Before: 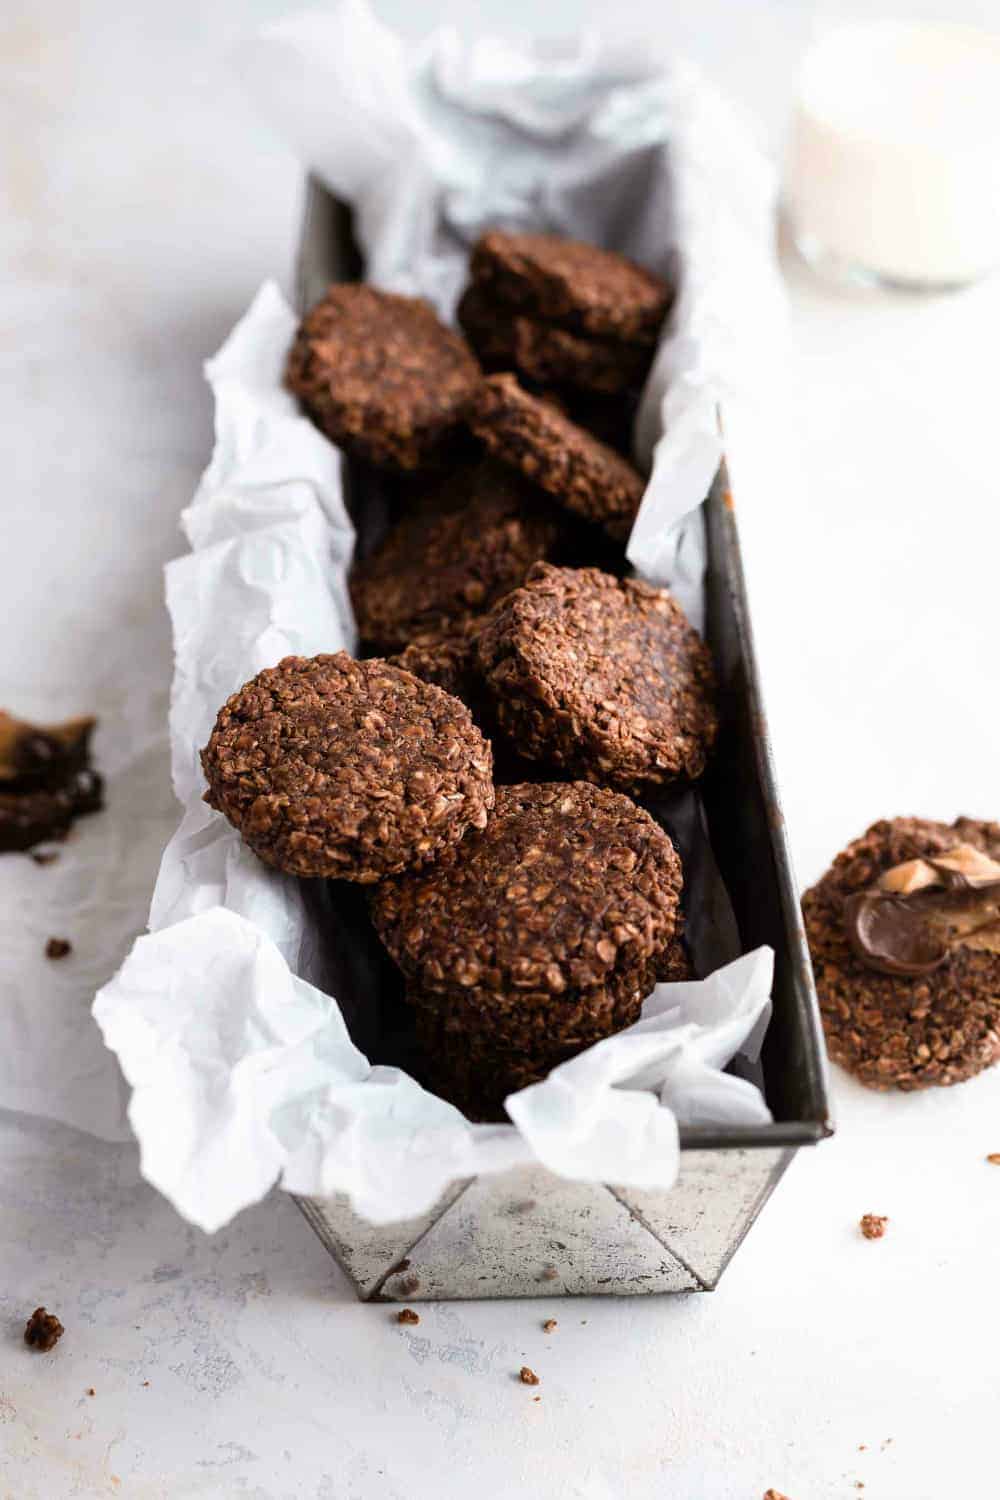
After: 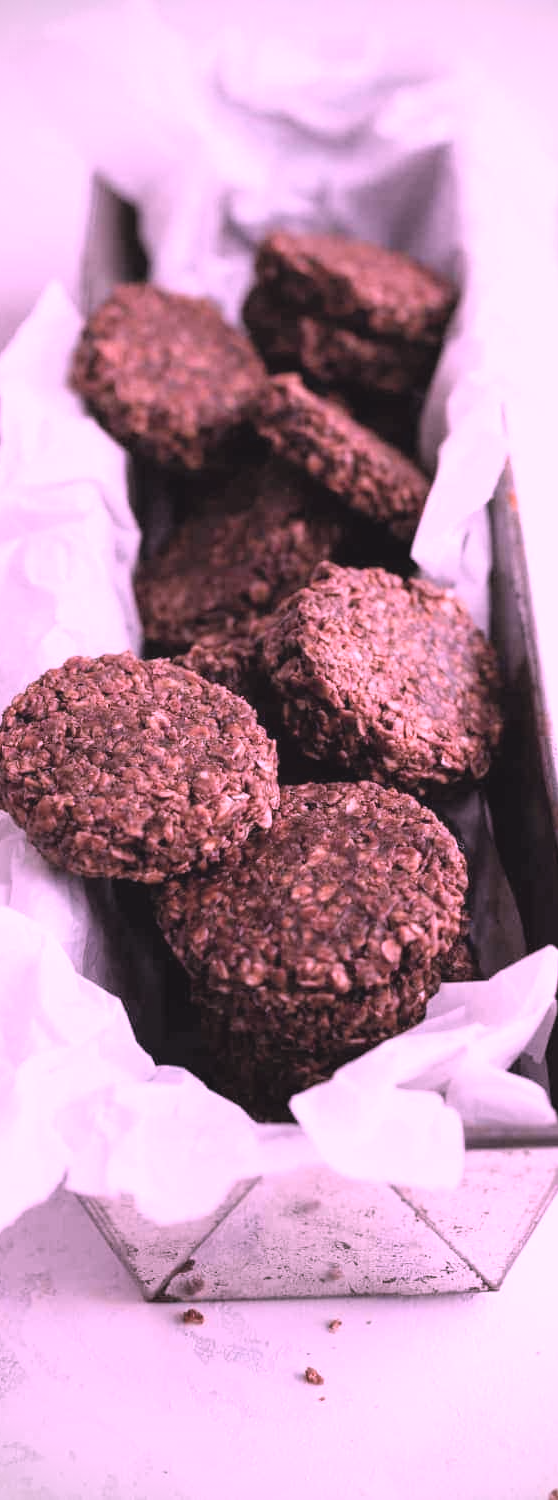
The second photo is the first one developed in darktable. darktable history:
contrast brightness saturation: brightness 0.183, saturation -0.517
shadows and highlights: shadows 12.36, white point adjustment 1.1, highlights -1.33, soften with gaussian
exposure: black level correction -0.003, exposure 0.046 EV, compensate exposure bias true, compensate highlight preservation false
color correction: highlights a* 19.22, highlights b* -12.18, saturation 1.64
crop: left 21.551%, right 22.562%
vignetting: fall-off radius 45.22%, dithering 8-bit output
